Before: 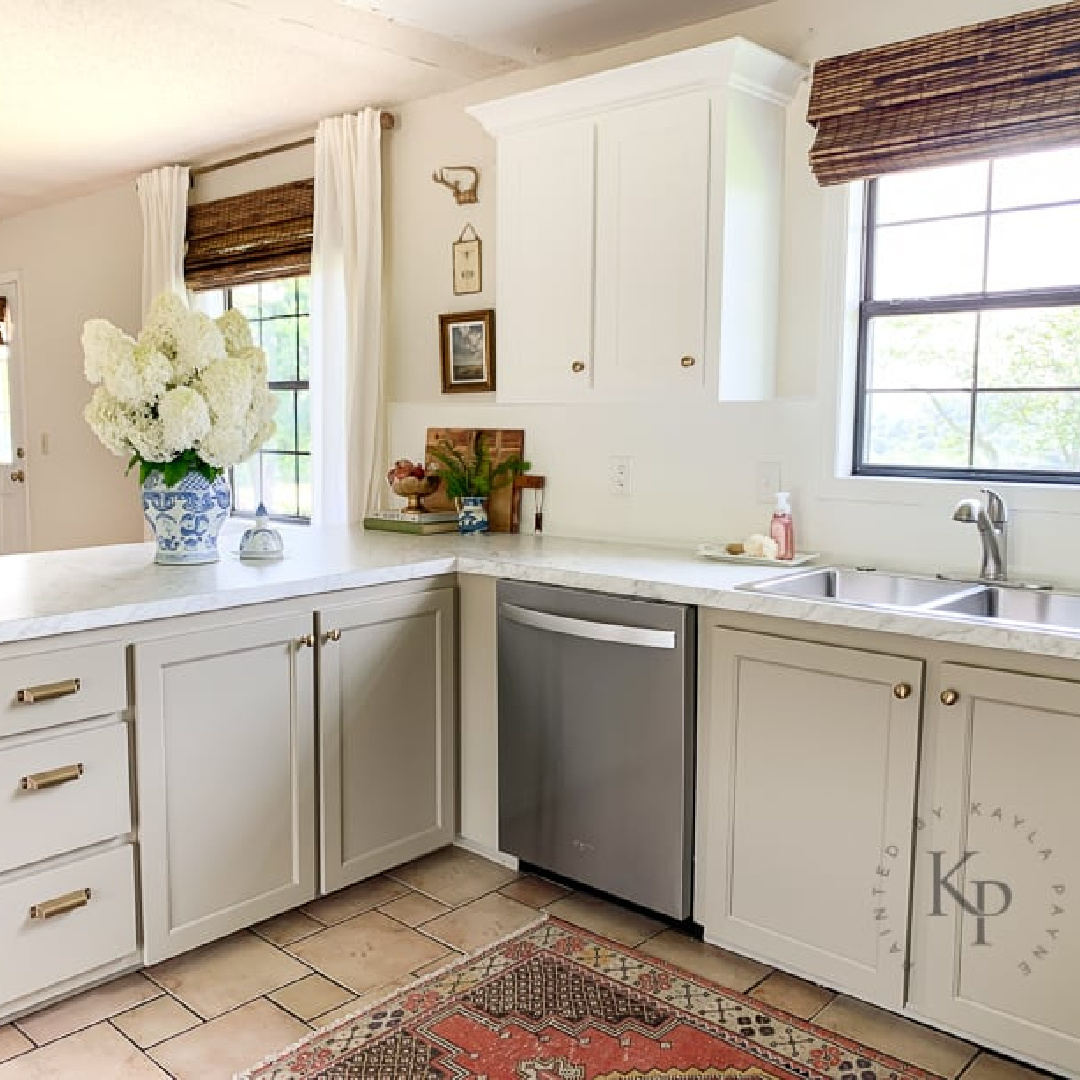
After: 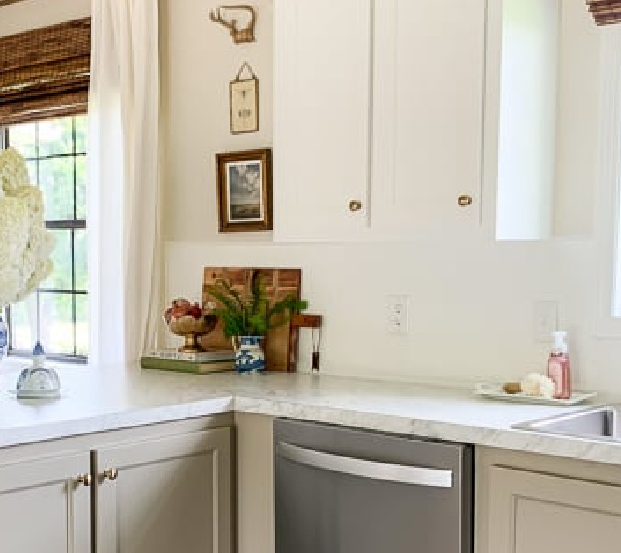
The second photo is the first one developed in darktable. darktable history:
crop: left 20.68%, top 14.969%, right 21.762%, bottom 33.746%
